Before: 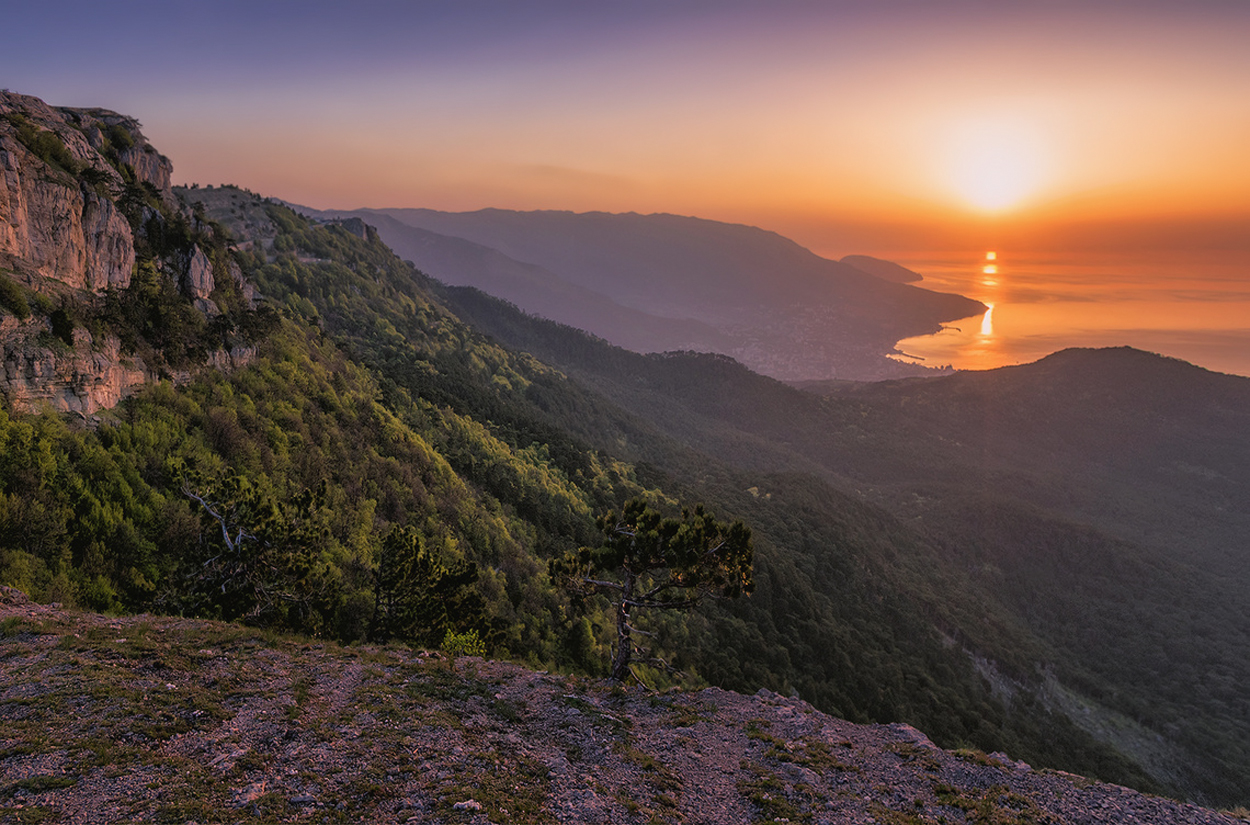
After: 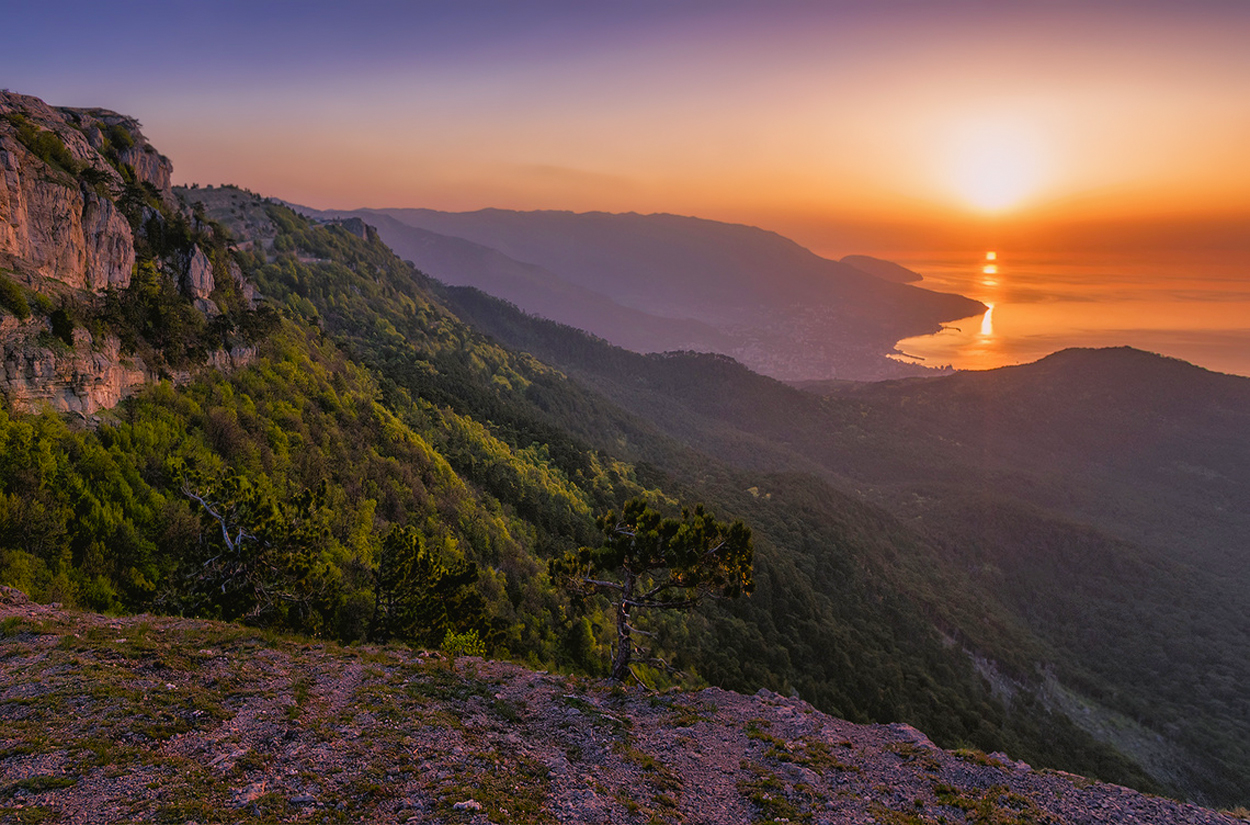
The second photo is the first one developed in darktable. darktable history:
color balance rgb: perceptual saturation grading › global saturation 20%, perceptual saturation grading › highlights -25.041%, perceptual saturation grading › shadows 25.78%, global vibrance 15.315%
